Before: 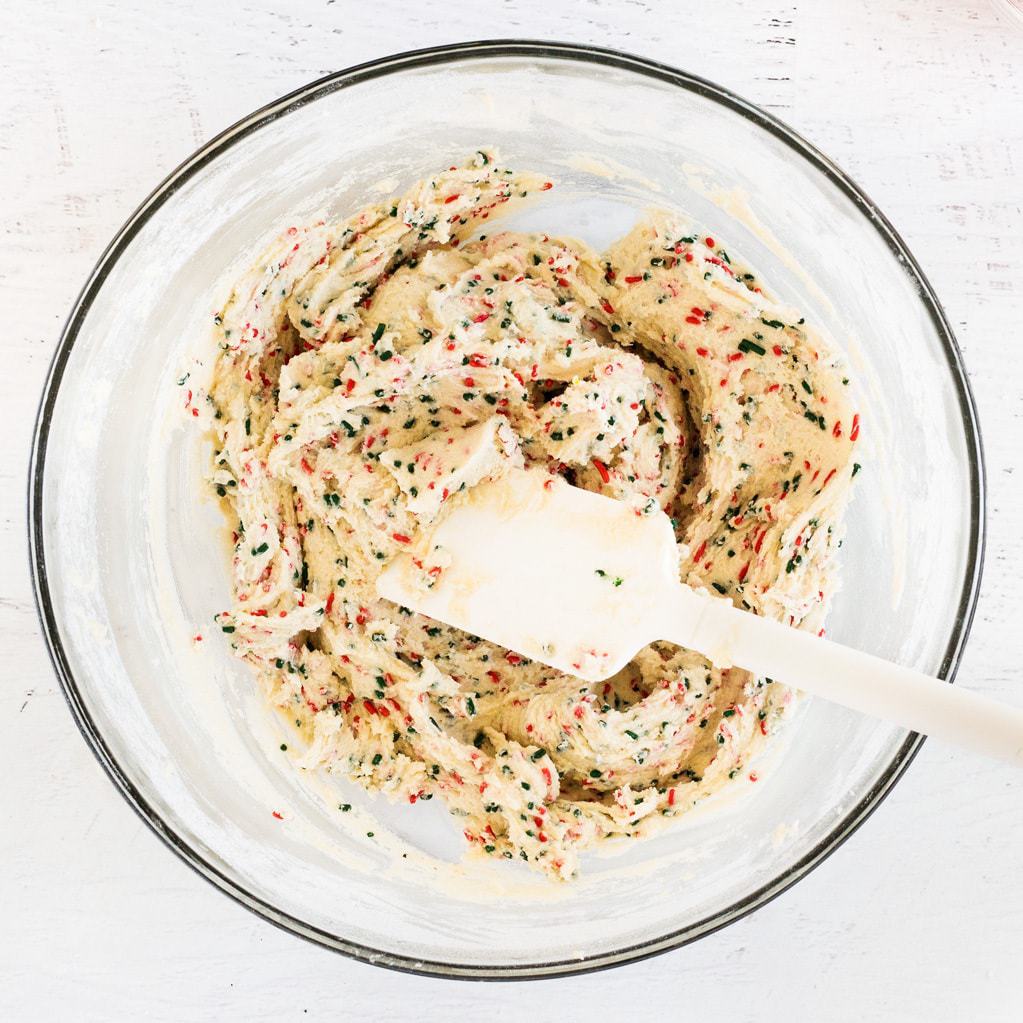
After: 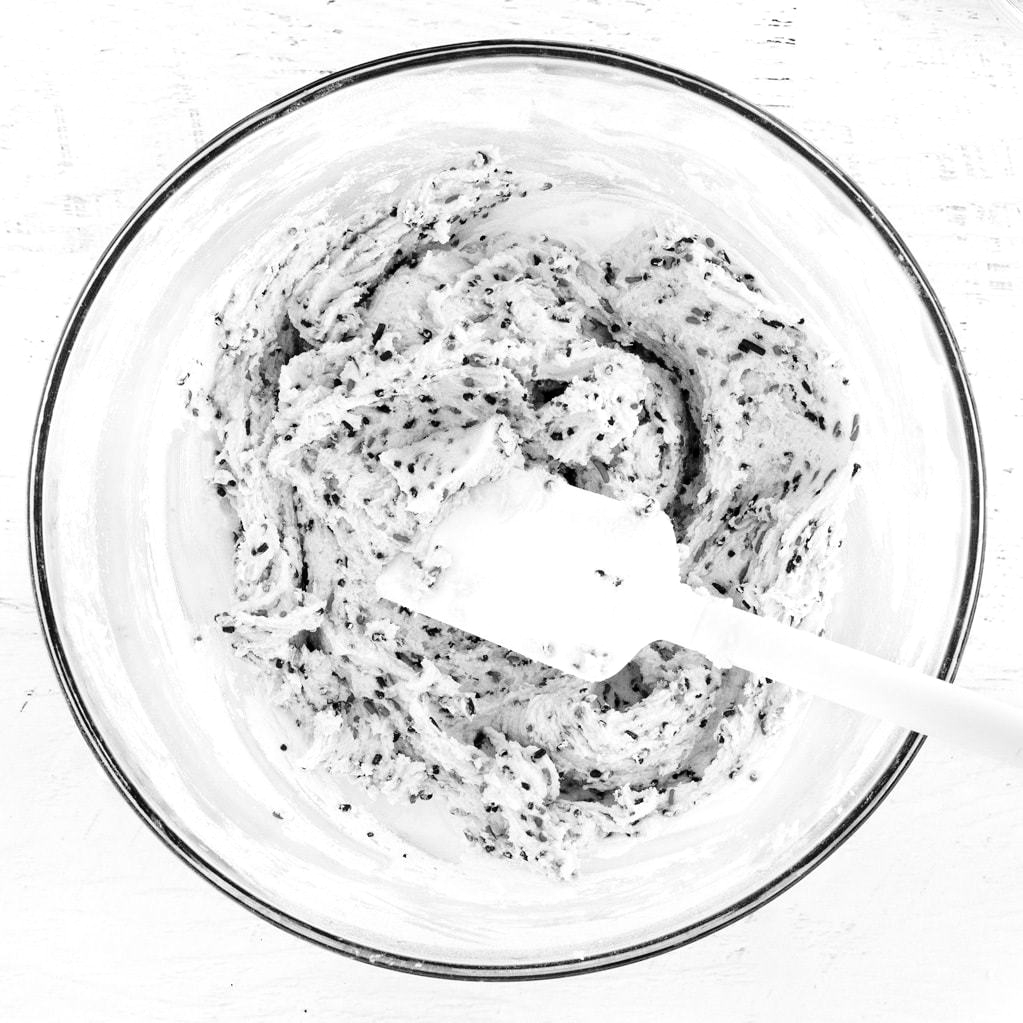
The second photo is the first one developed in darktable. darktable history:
tone equalizer: on, module defaults
white balance: emerald 1
fill light: exposure -2 EV, width 8.6
monochrome: size 3.1
exposure: exposure 0.191 EV, compensate highlight preservation false
